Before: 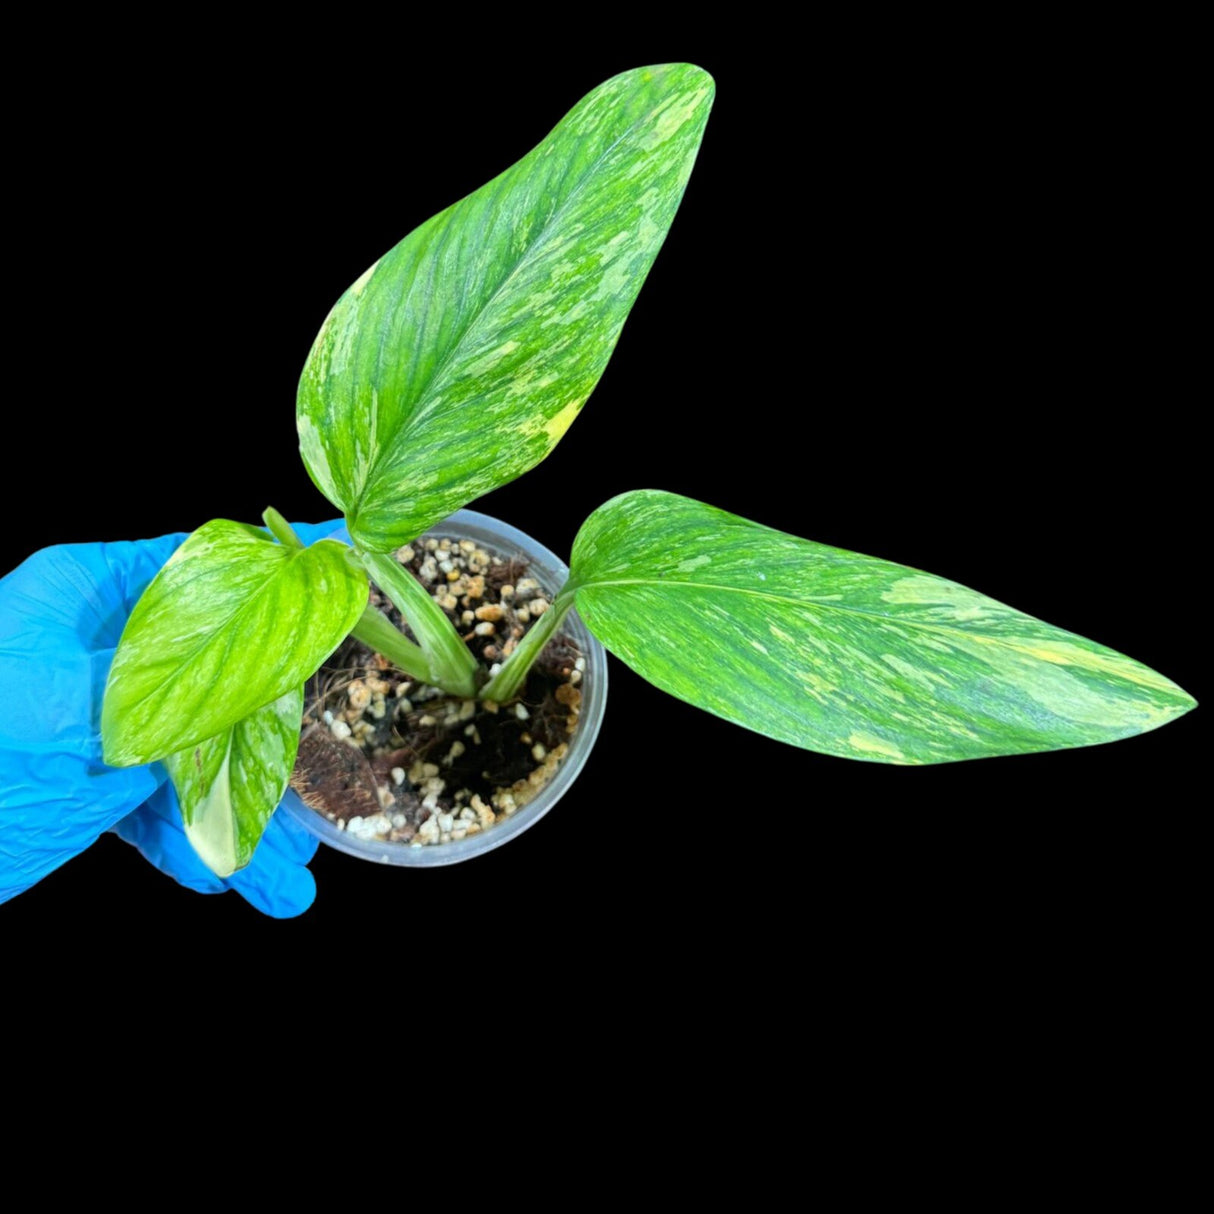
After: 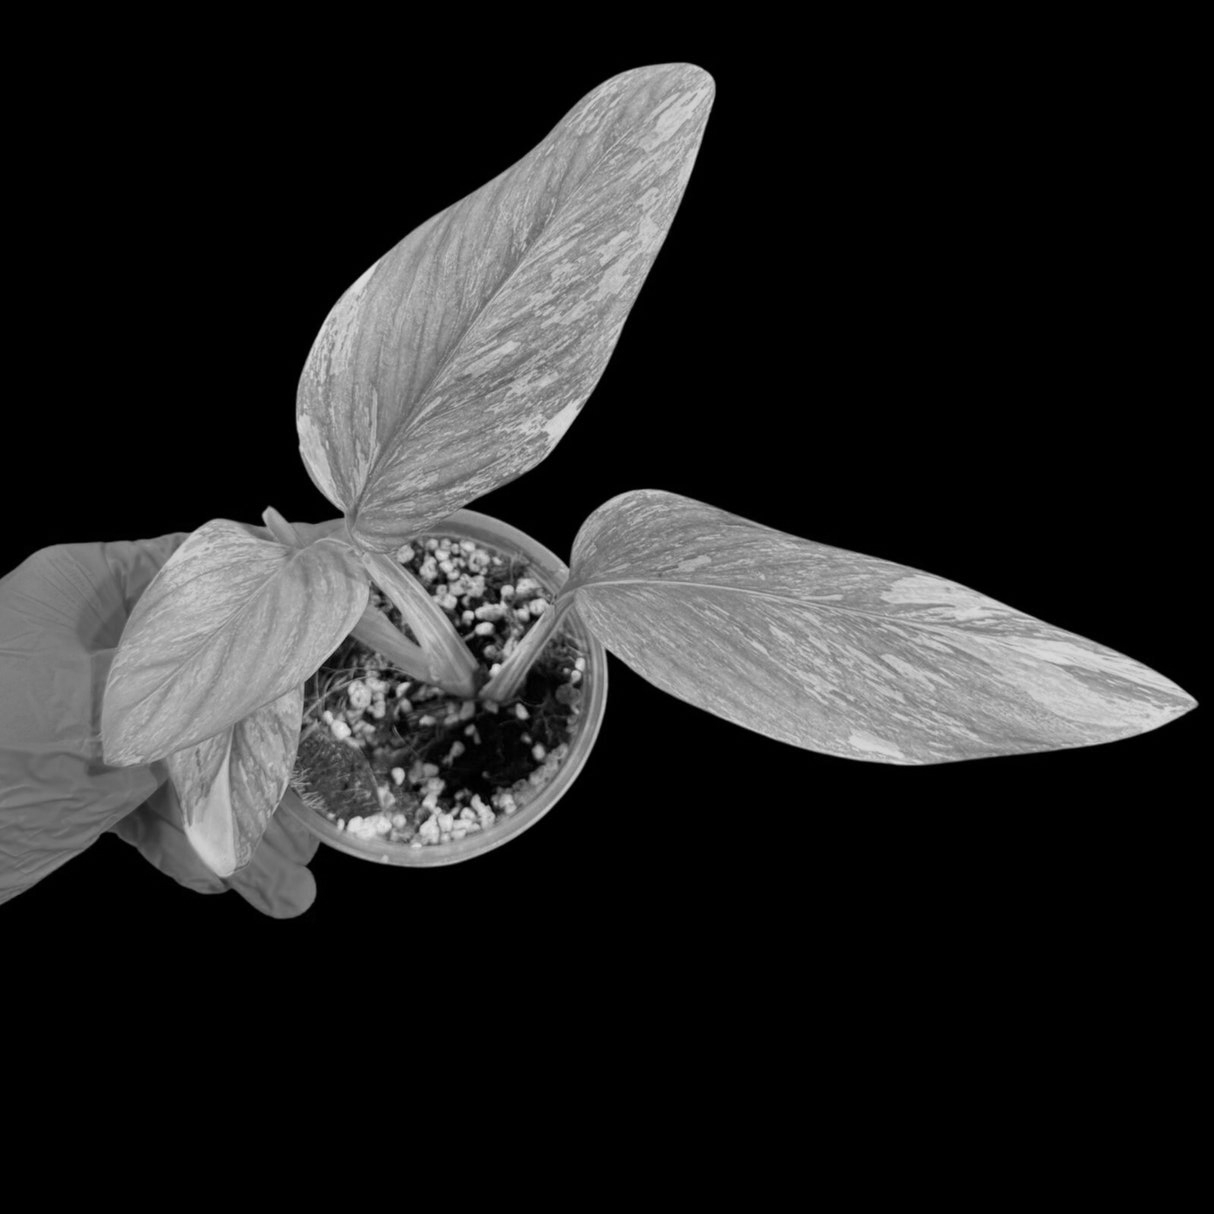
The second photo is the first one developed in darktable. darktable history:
monochrome: a 26.22, b 42.67, size 0.8
